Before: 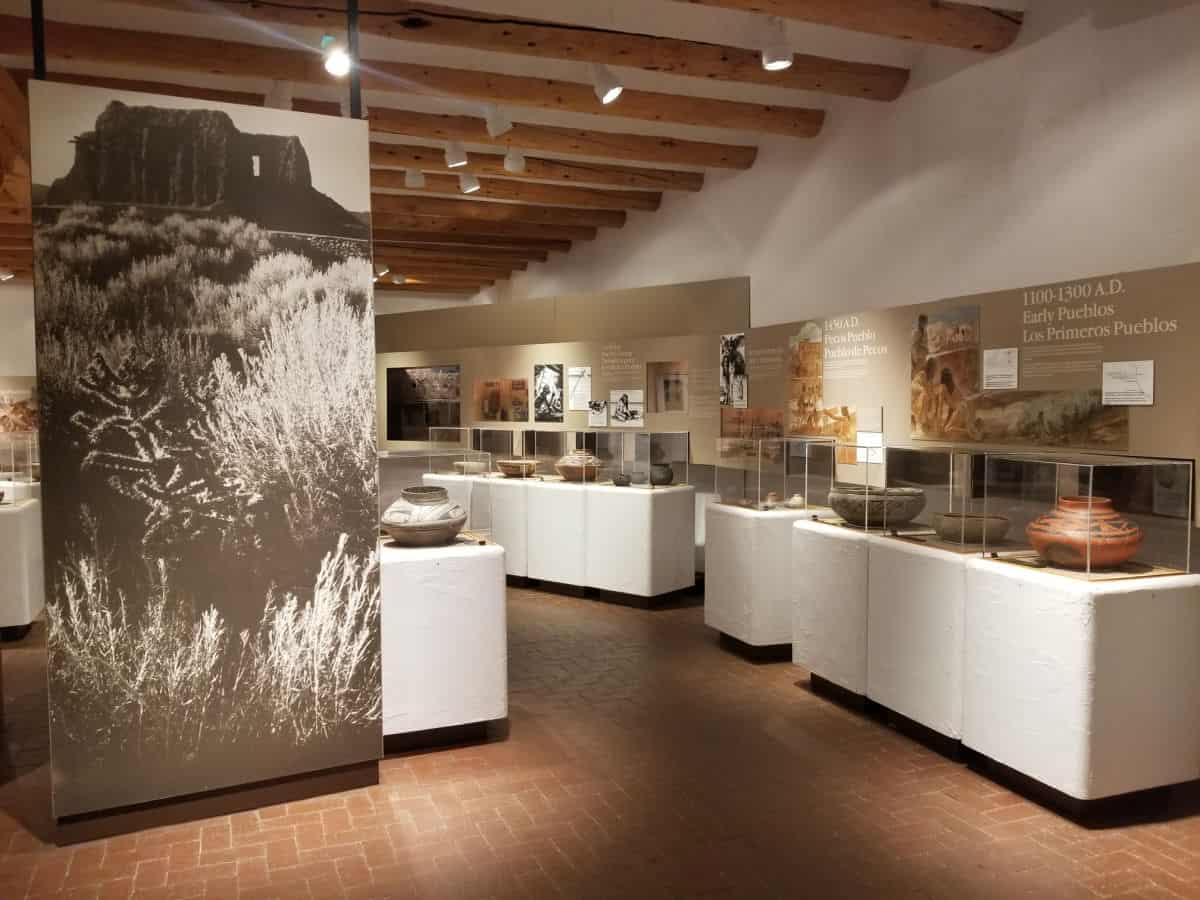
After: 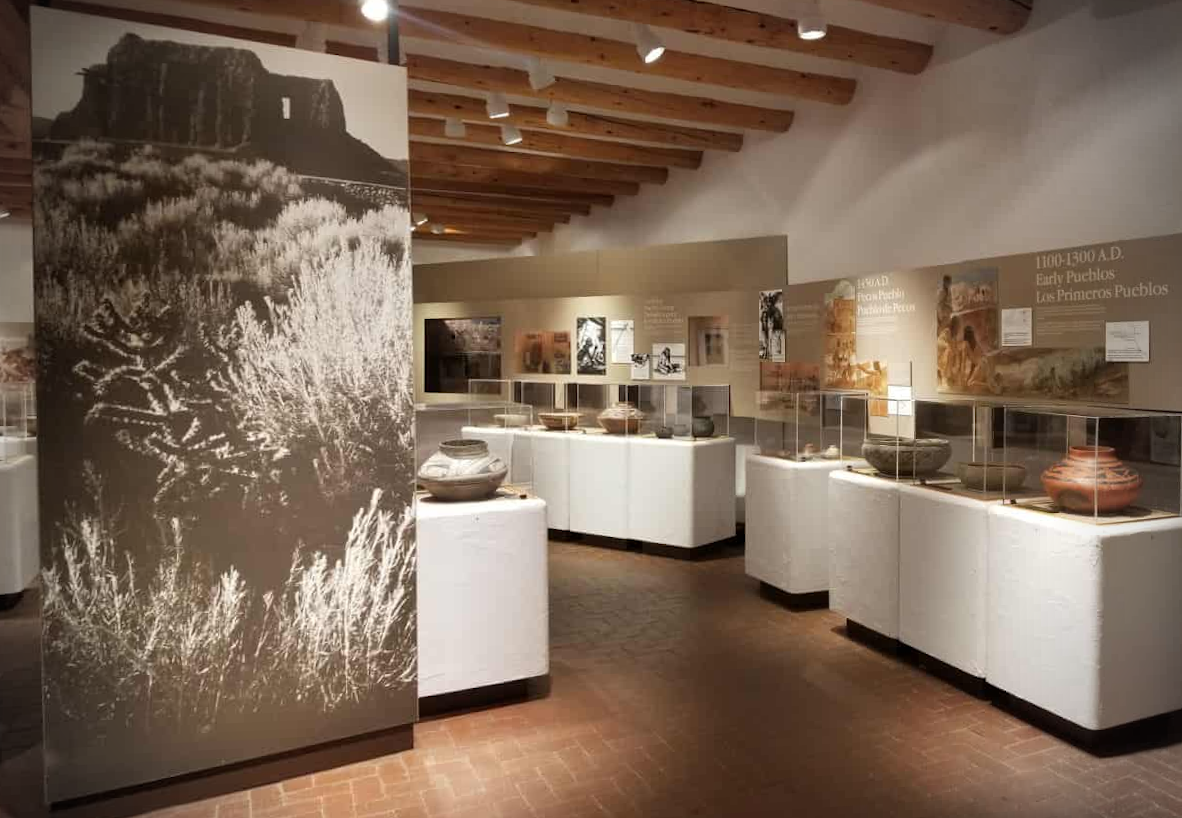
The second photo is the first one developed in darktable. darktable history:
vignetting: fall-off radius 31.48%, brightness -0.472
rotate and perspective: rotation -0.013°, lens shift (vertical) -0.027, lens shift (horizontal) 0.178, crop left 0.016, crop right 0.989, crop top 0.082, crop bottom 0.918
